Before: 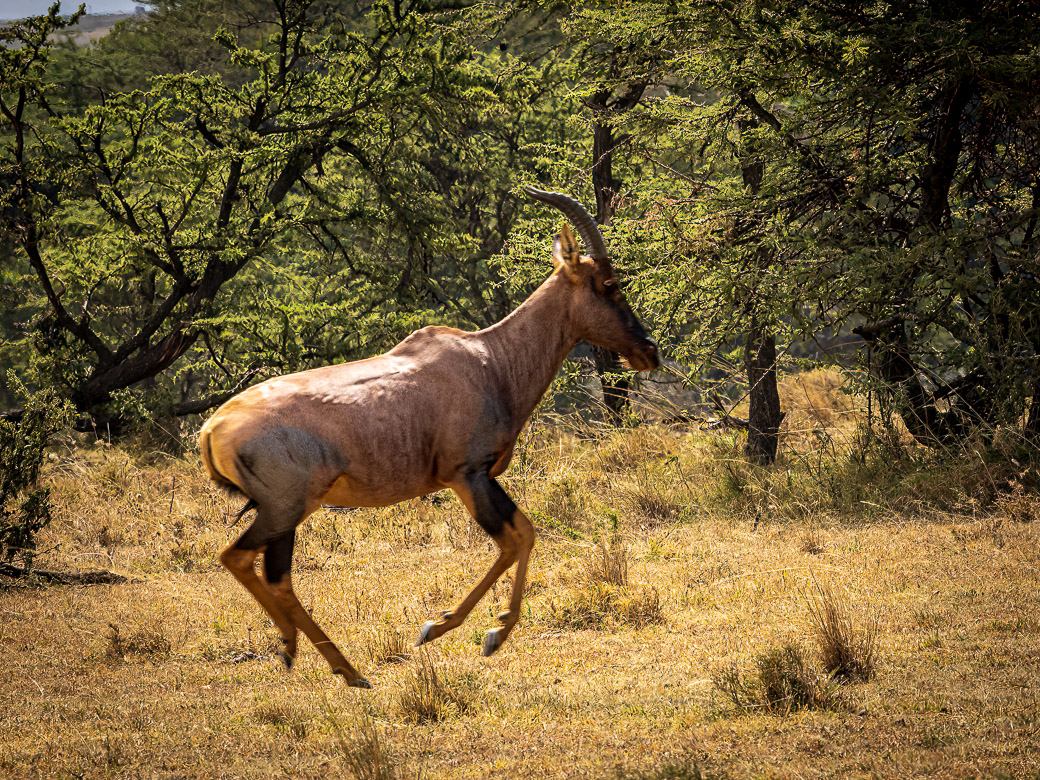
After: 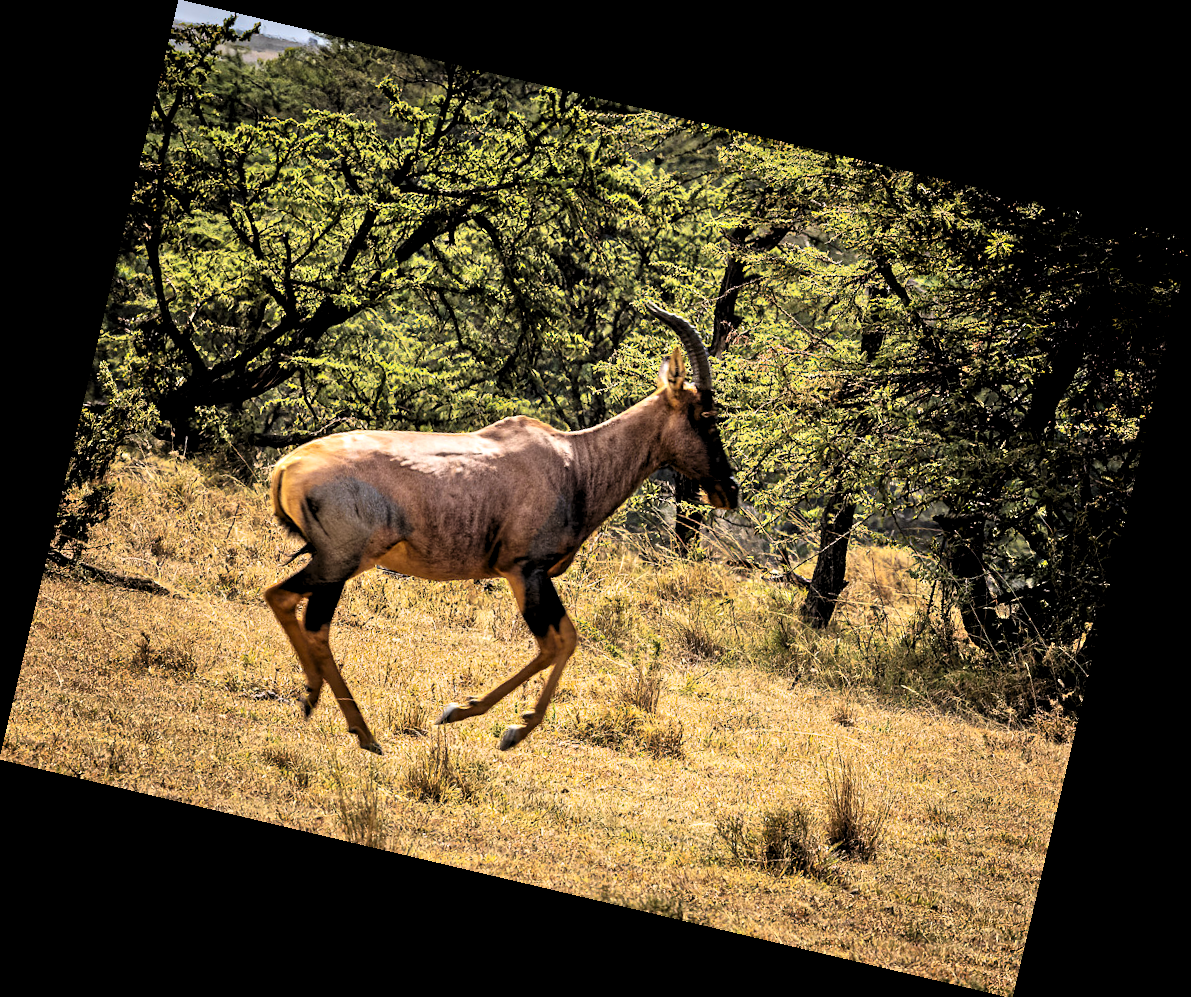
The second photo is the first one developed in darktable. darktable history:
levels: levels [0.116, 0.574, 1]
contrast brightness saturation: contrast 0.22
tone equalizer: -7 EV 0.15 EV, -6 EV 0.6 EV, -5 EV 1.15 EV, -4 EV 1.33 EV, -3 EV 1.15 EV, -2 EV 0.6 EV, -1 EV 0.15 EV, mask exposure compensation -0.5 EV
rotate and perspective: rotation 13.27°, automatic cropping off
